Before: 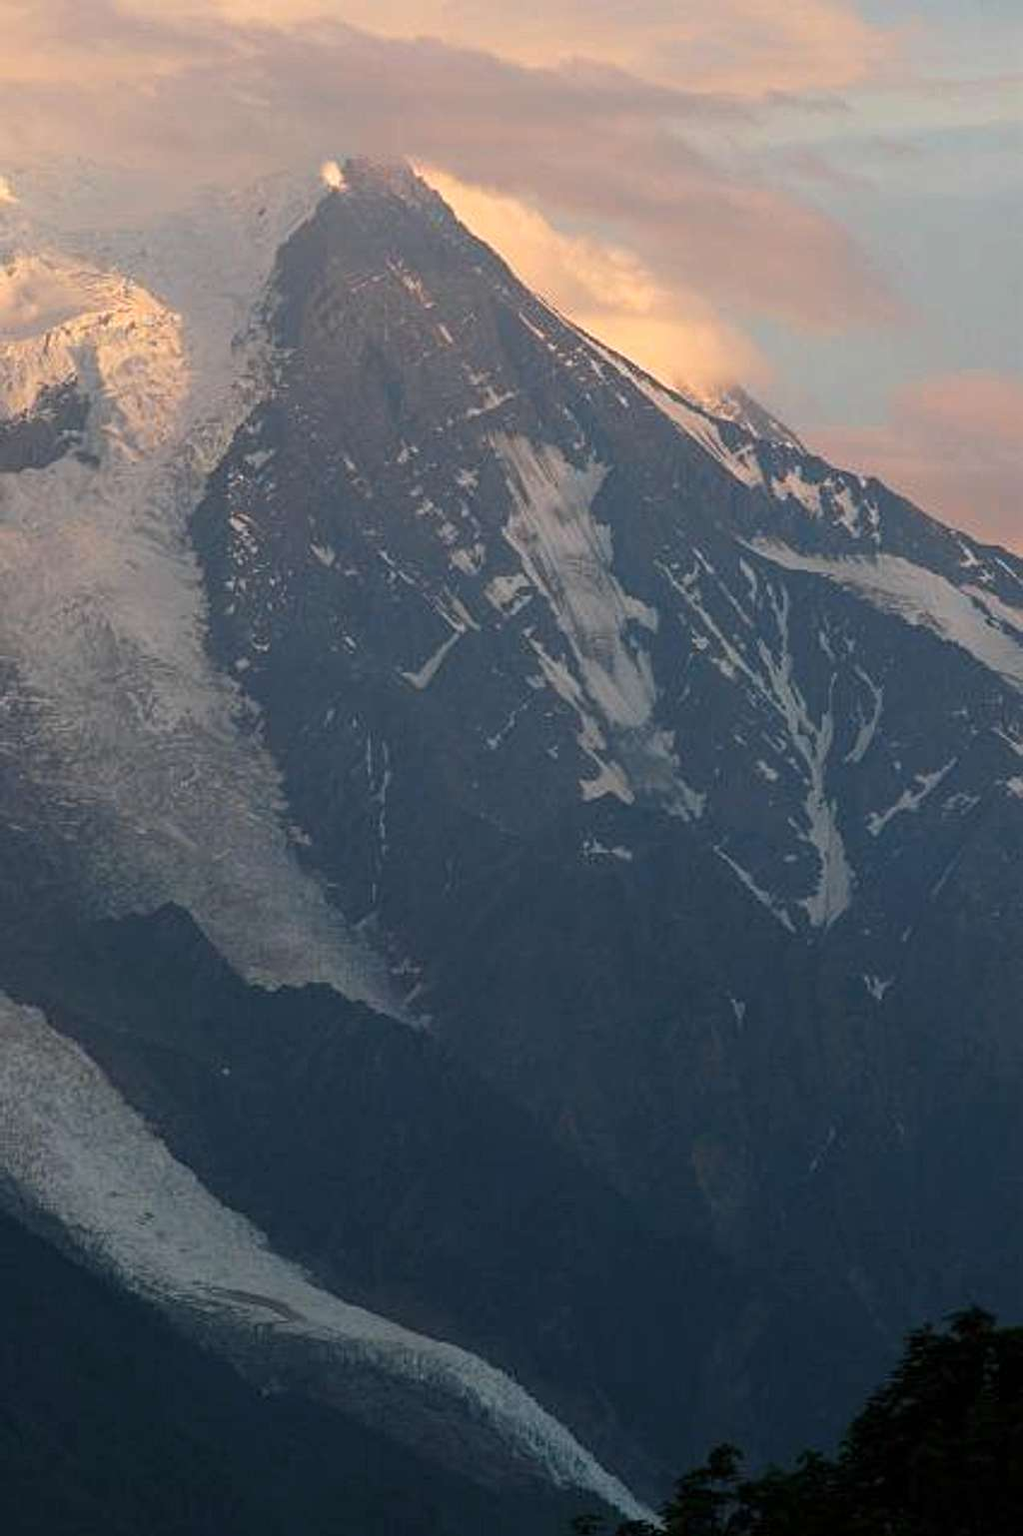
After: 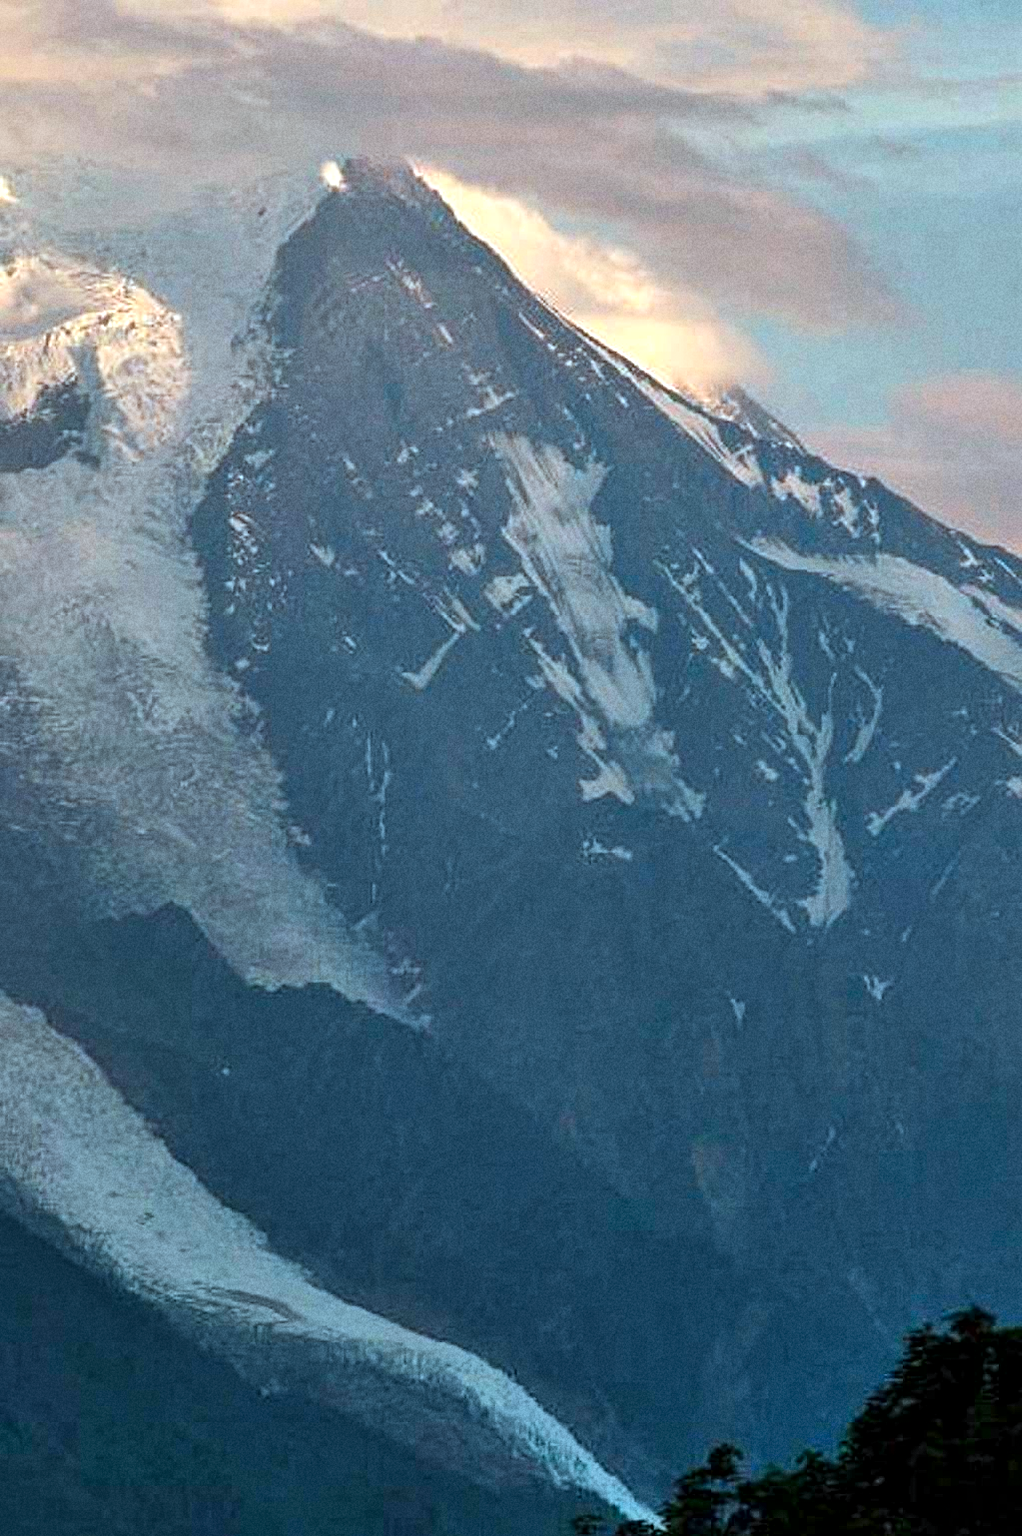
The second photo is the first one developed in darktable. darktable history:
exposure: black level correction 0.001, exposure 0.5 EV, compensate exposure bias true, compensate highlight preservation false
shadows and highlights: soften with gaussian
grain: coarseness 22.88 ISO
white balance: emerald 1
local contrast: mode bilateral grid, contrast 20, coarseness 50, detail 120%, midtone range 0.2
color correction: highlights a* -11.71, highlights b* -15.58
